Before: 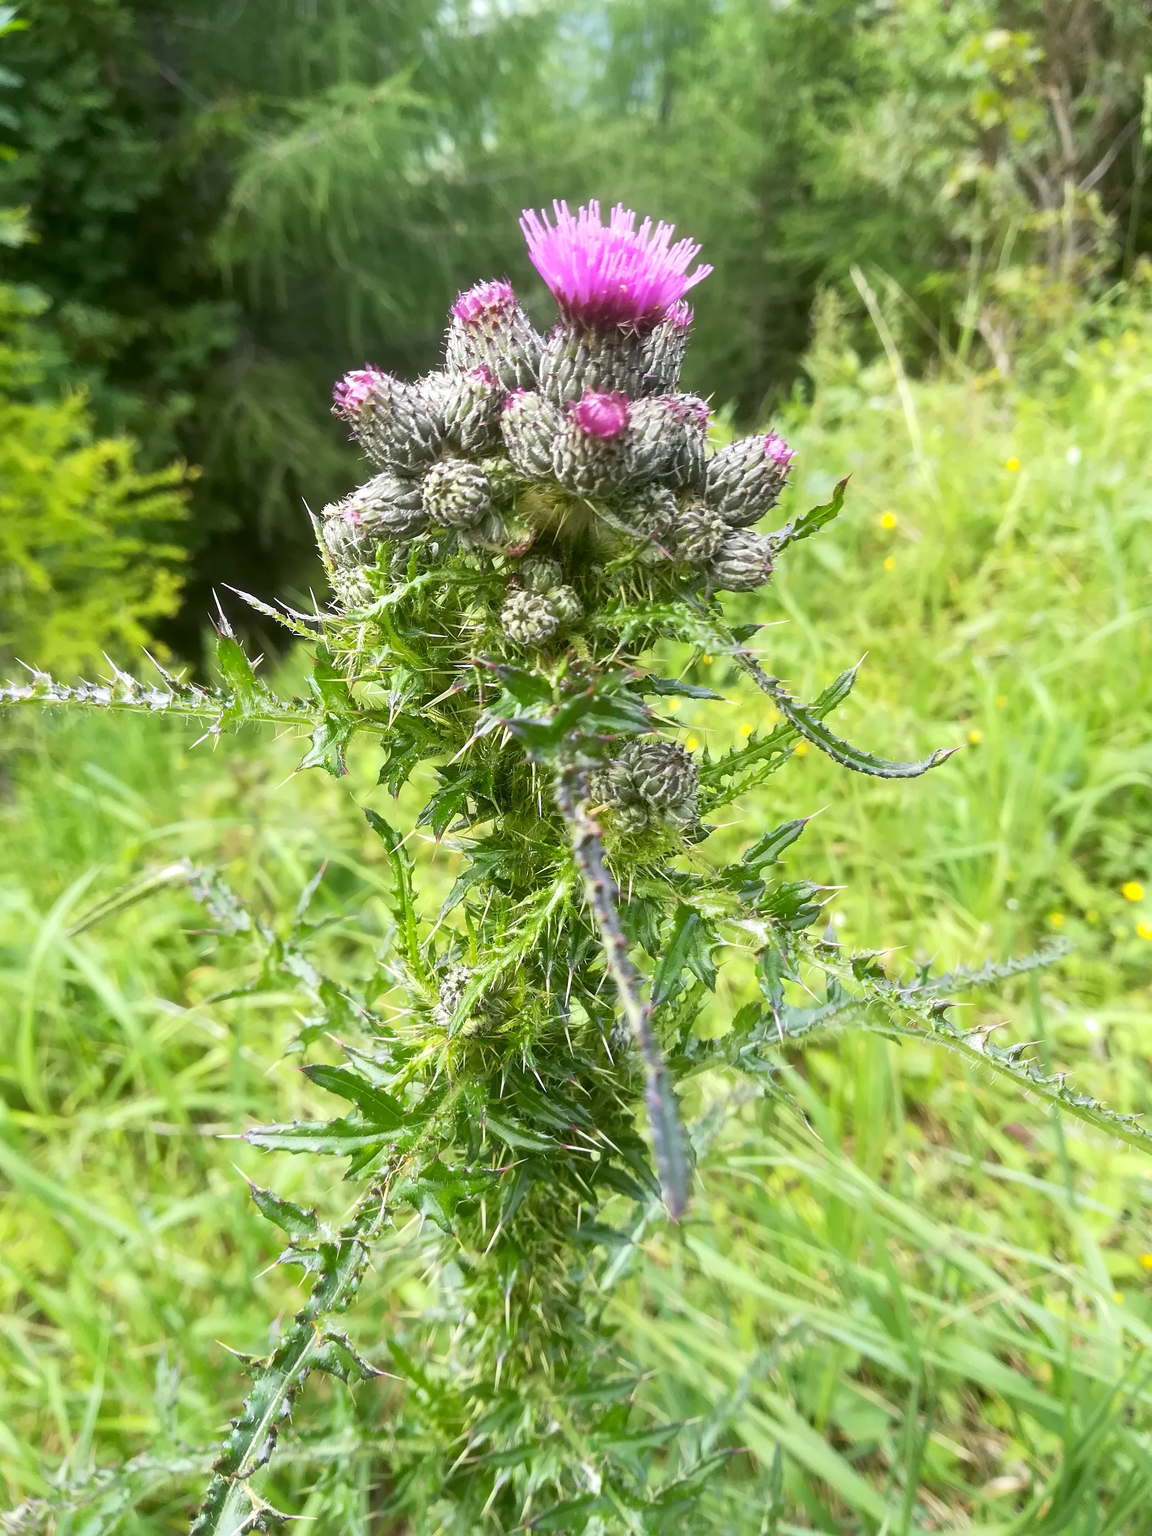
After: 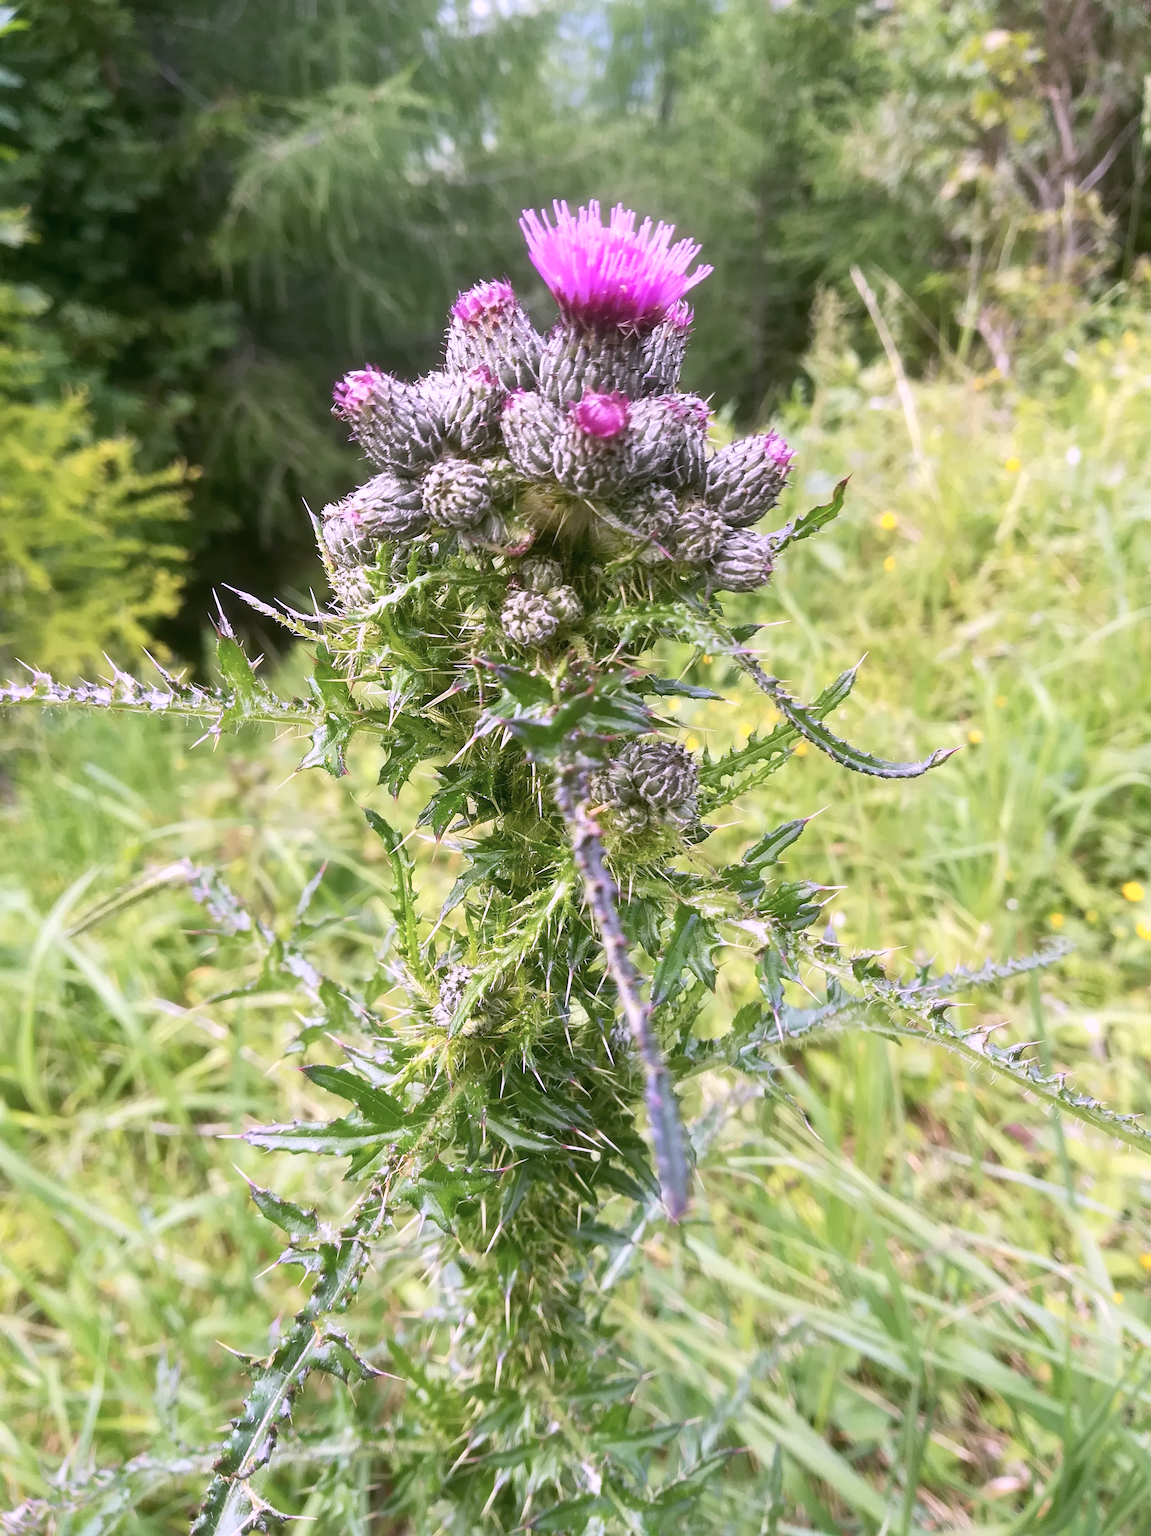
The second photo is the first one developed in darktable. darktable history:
color correction: highlights a* 15.81, highlights b* -20.52
